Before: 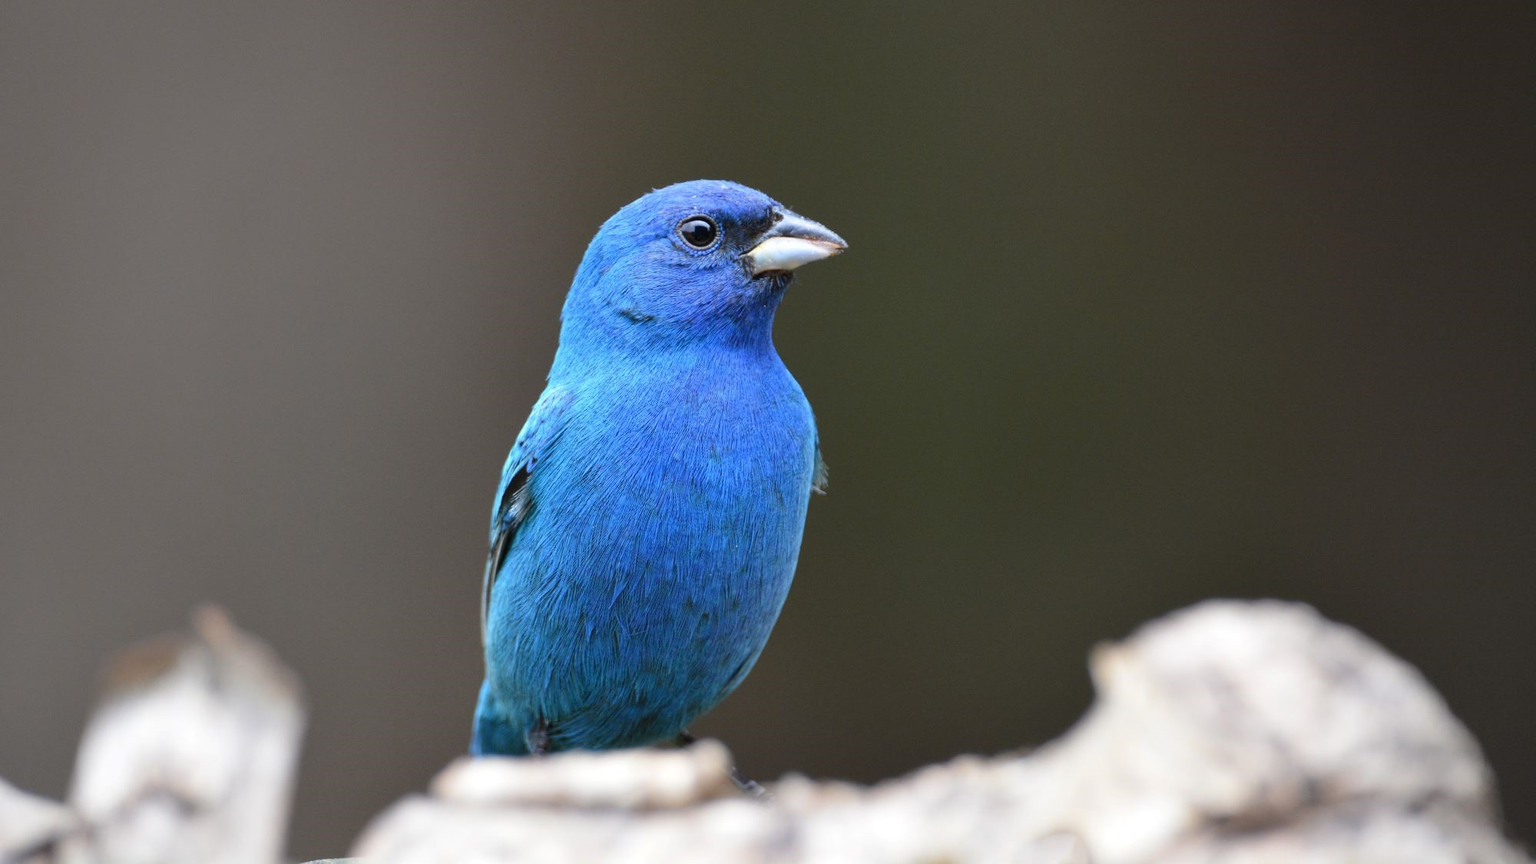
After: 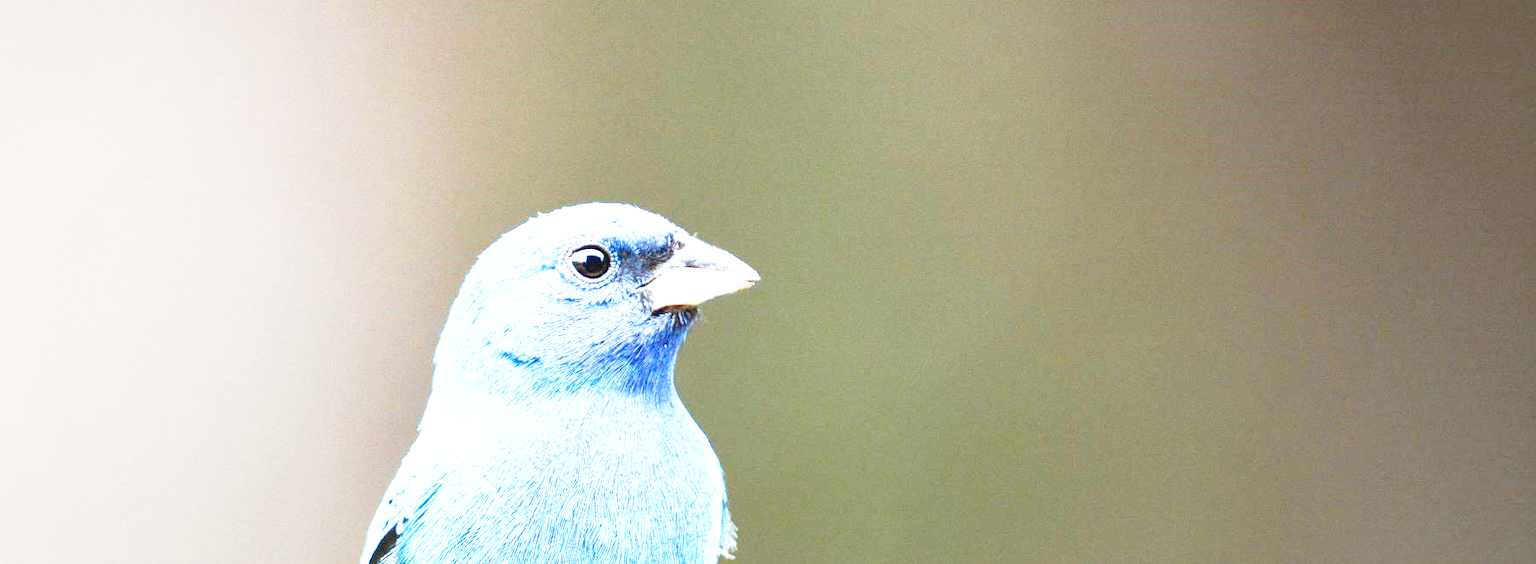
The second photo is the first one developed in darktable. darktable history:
crop and rotate: left 11.456%, bottom 42.171%
color balance rgb: shadows fall-off 101.952%, perceptual saturation grading › global saturation 0.961%, perceptual brilliance grading › global brilliance 18.39%, mask middle-gray fulcrum 22.652%
exposure: black level correction 0, exposure 1.282 EV, compensate highlight preservation false
contrast brightness saturation: saturation -0.056
base curve: curves: ch0 [(0, 0) (0.026, 0.03) (0.109, 0.232) (0.351, 0.748) (0.669, 0.968) (1, 1)], preserve colors none
